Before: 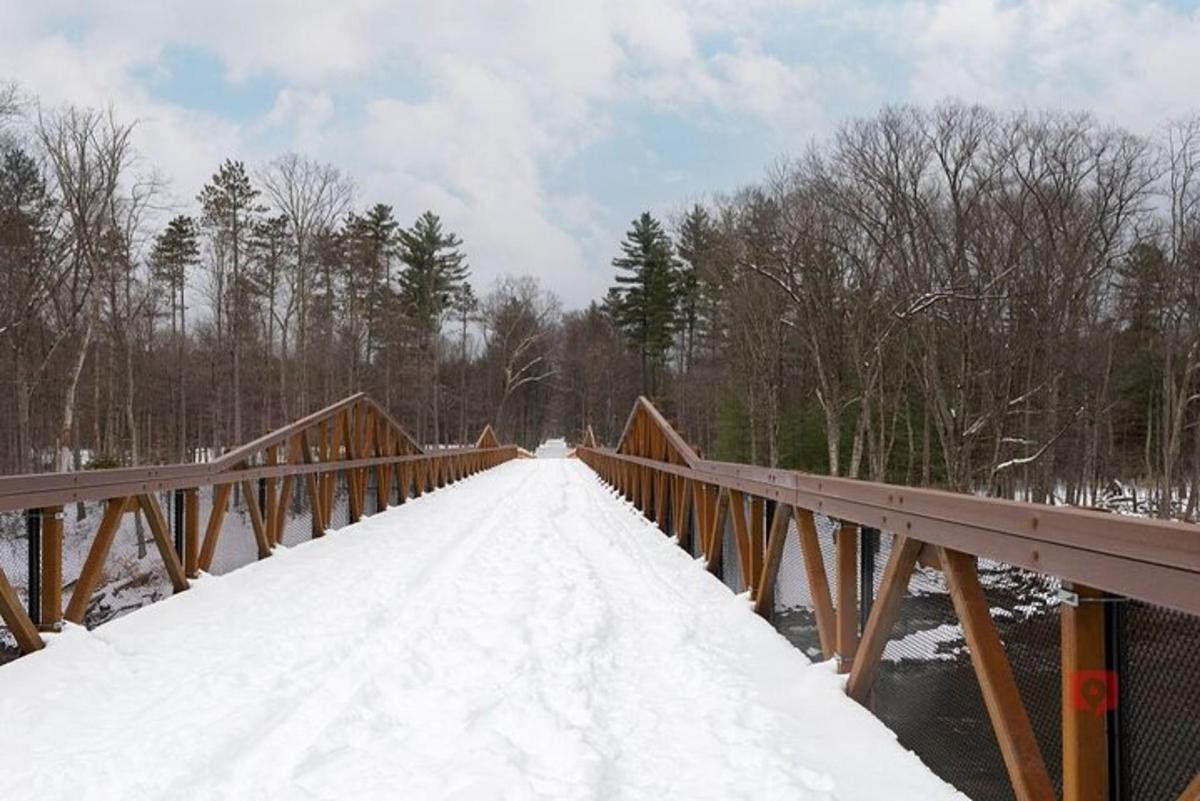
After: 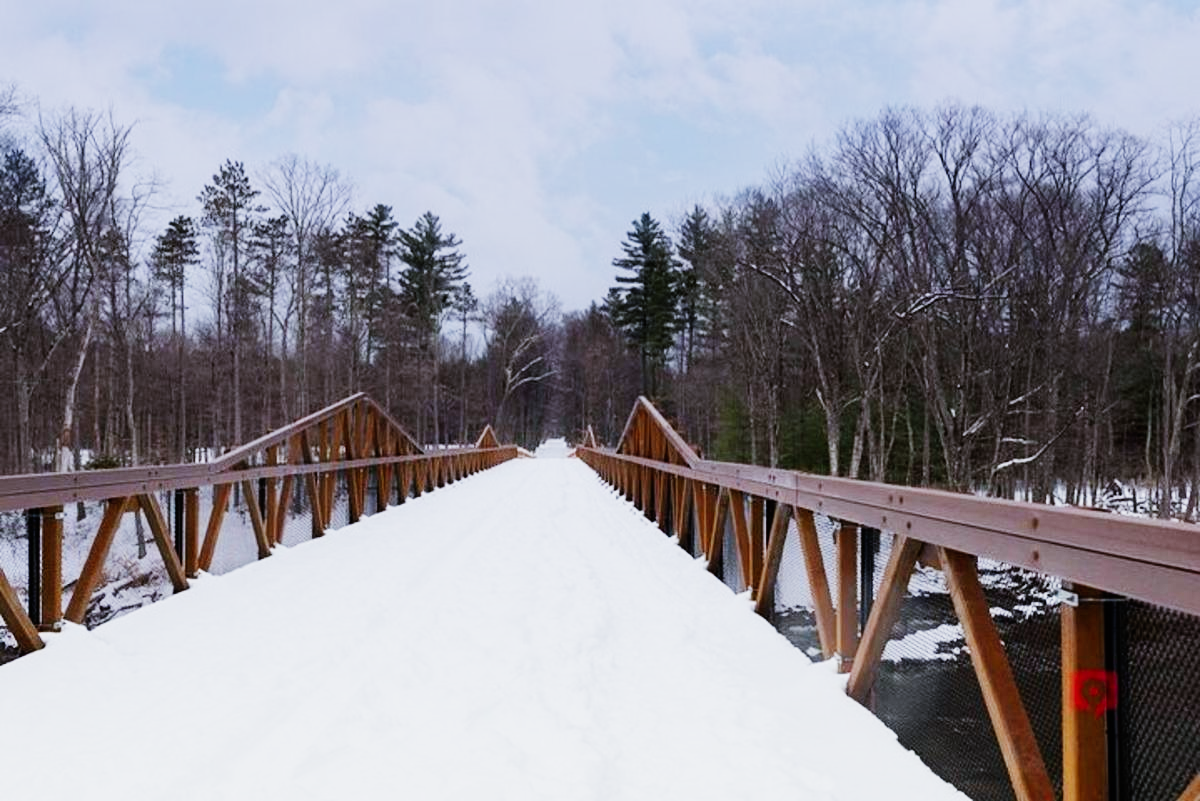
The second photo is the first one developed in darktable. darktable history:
graduated density: hue 238.83°, saturation 50%
exposure: black level correction -0.002, exposure 0.708 EV, compensate exposure bias true, compensate highlight preservation false
sigmoid: contrast 1.8, skew -0.2, preserve hue 0%, red attenuation 0.1, red rotation 0.035, green attenuation 0.1, green rotation -0.017, blue attenuation 0.15, blue rotation -0.052, base primaries Rec2020
white balance: red 0.954, blue 1.079
